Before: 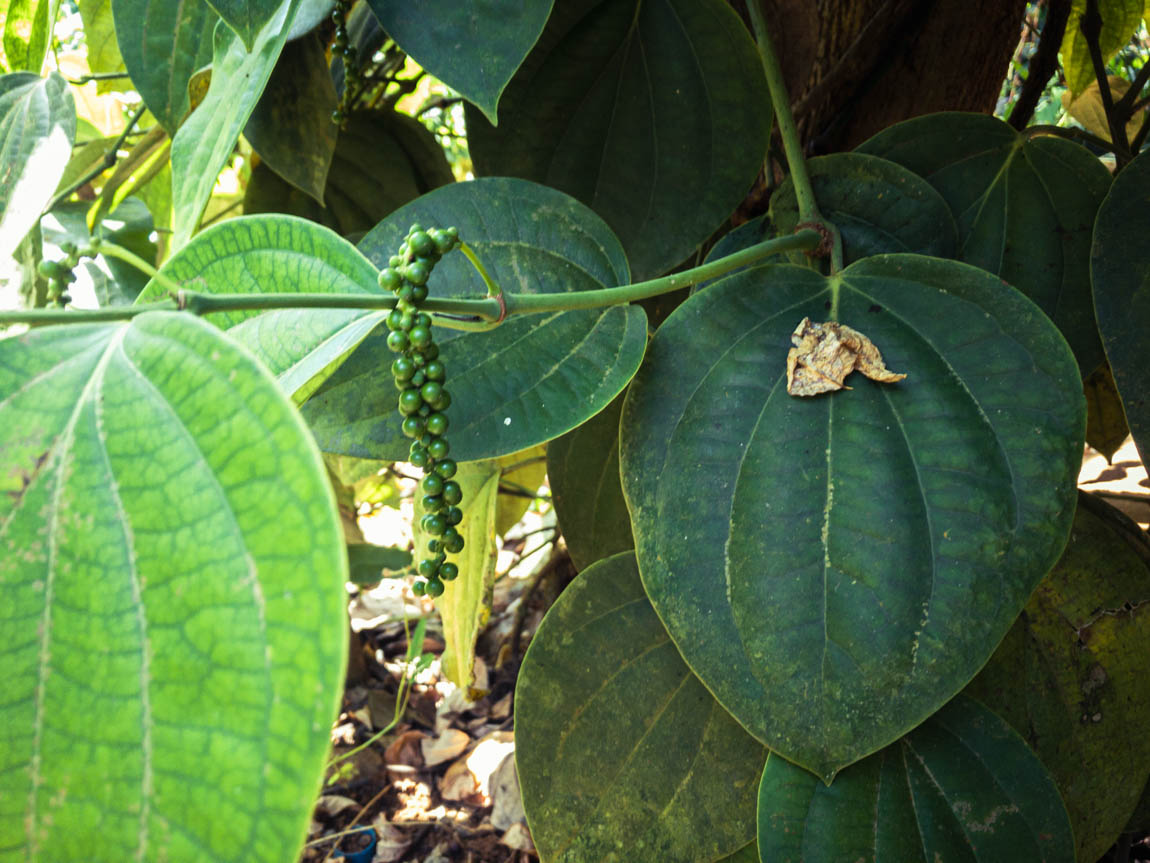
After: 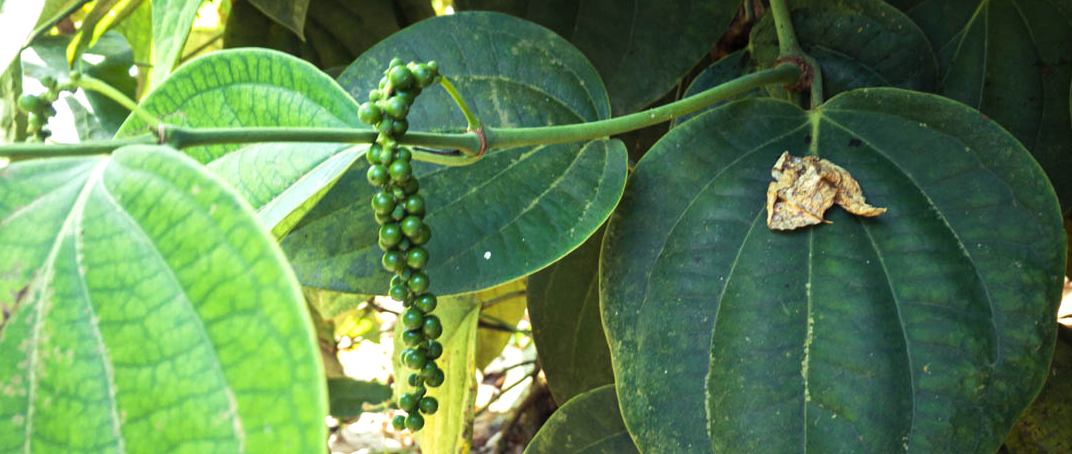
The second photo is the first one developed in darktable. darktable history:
crop: left 1.765%, top 19.328%, right 5.008%, bottom 27.971%
exposure: exposure 0.203 EV, compensate highlight preservation false
